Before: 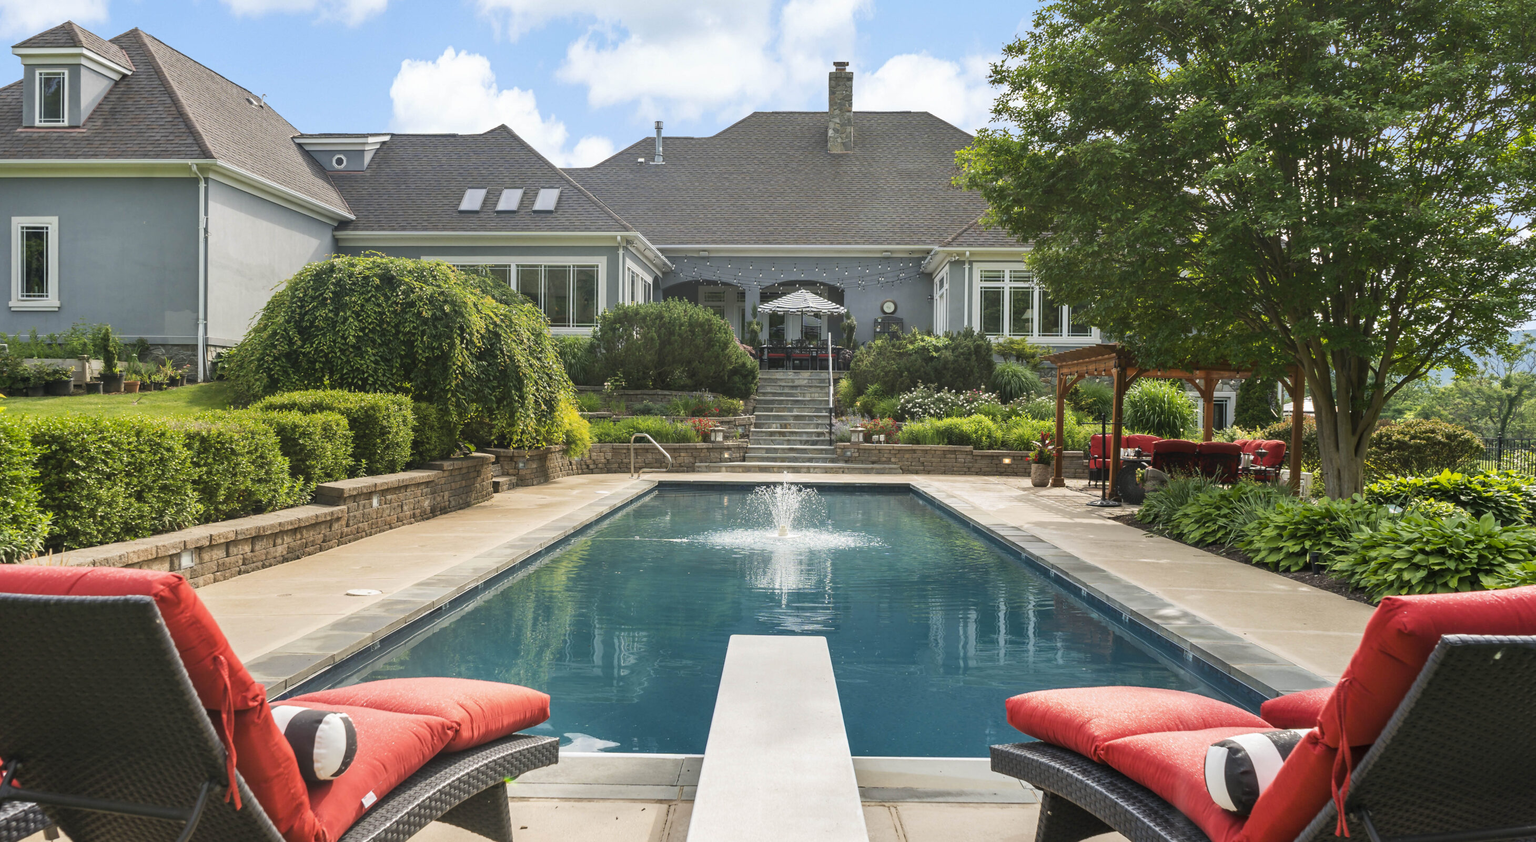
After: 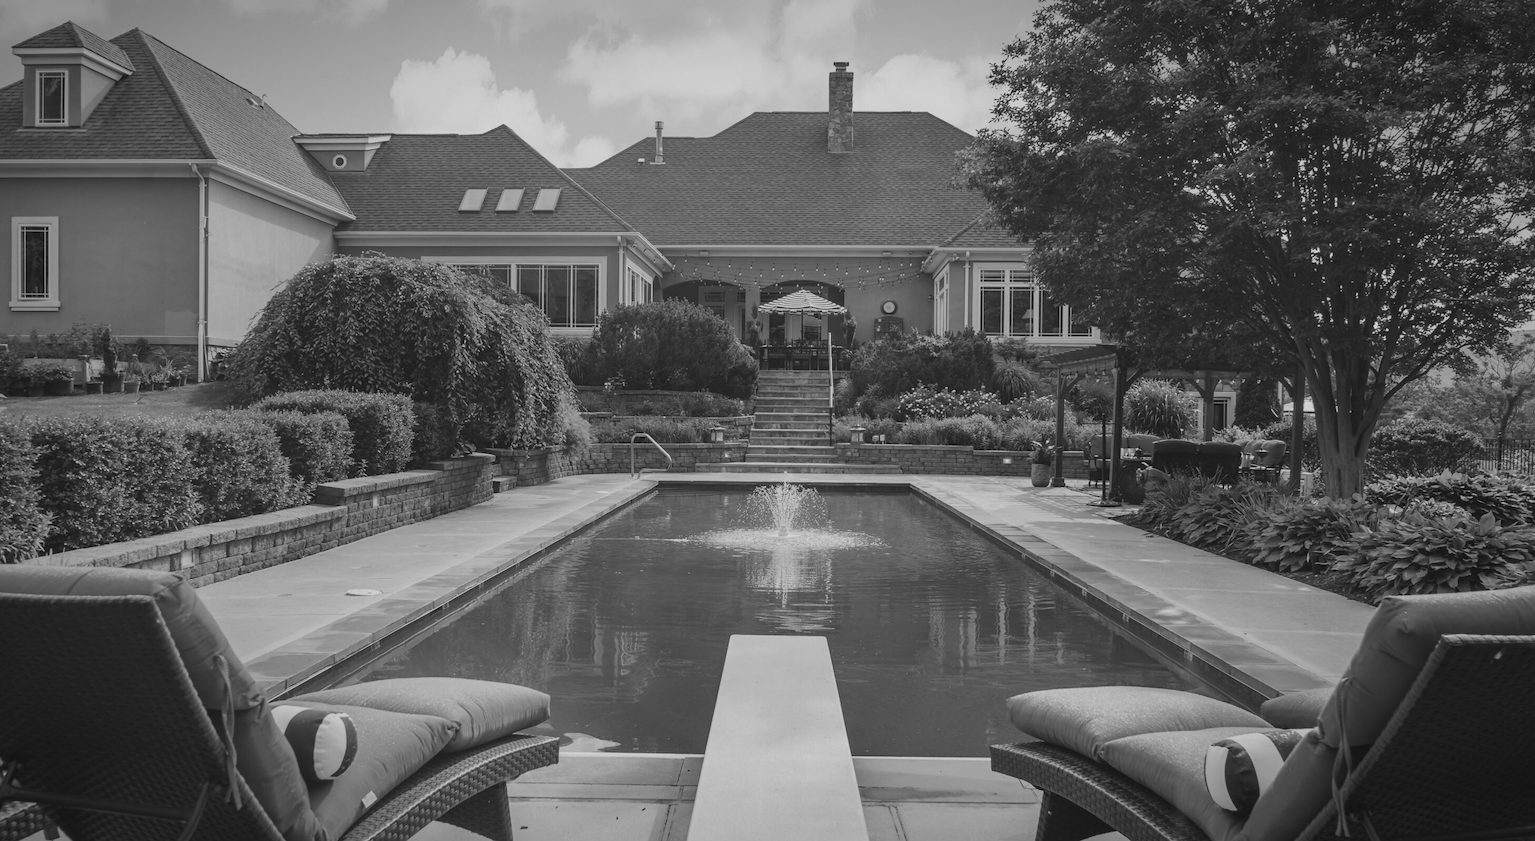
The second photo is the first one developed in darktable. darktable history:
exposure: black level correction -0.015, exposure -0.5 EV, compensate highlight preservation false
contrast brightness saturation: saturation -0.05
color calibration: output gray [0.22, 0.42, 0.37, 0], gray › normalize channels true, illuminant same as pipeline (D50), adaptation XYZ, x 0.346, y 0.359, gamut compression 0
vignetting: automatic ratio true
